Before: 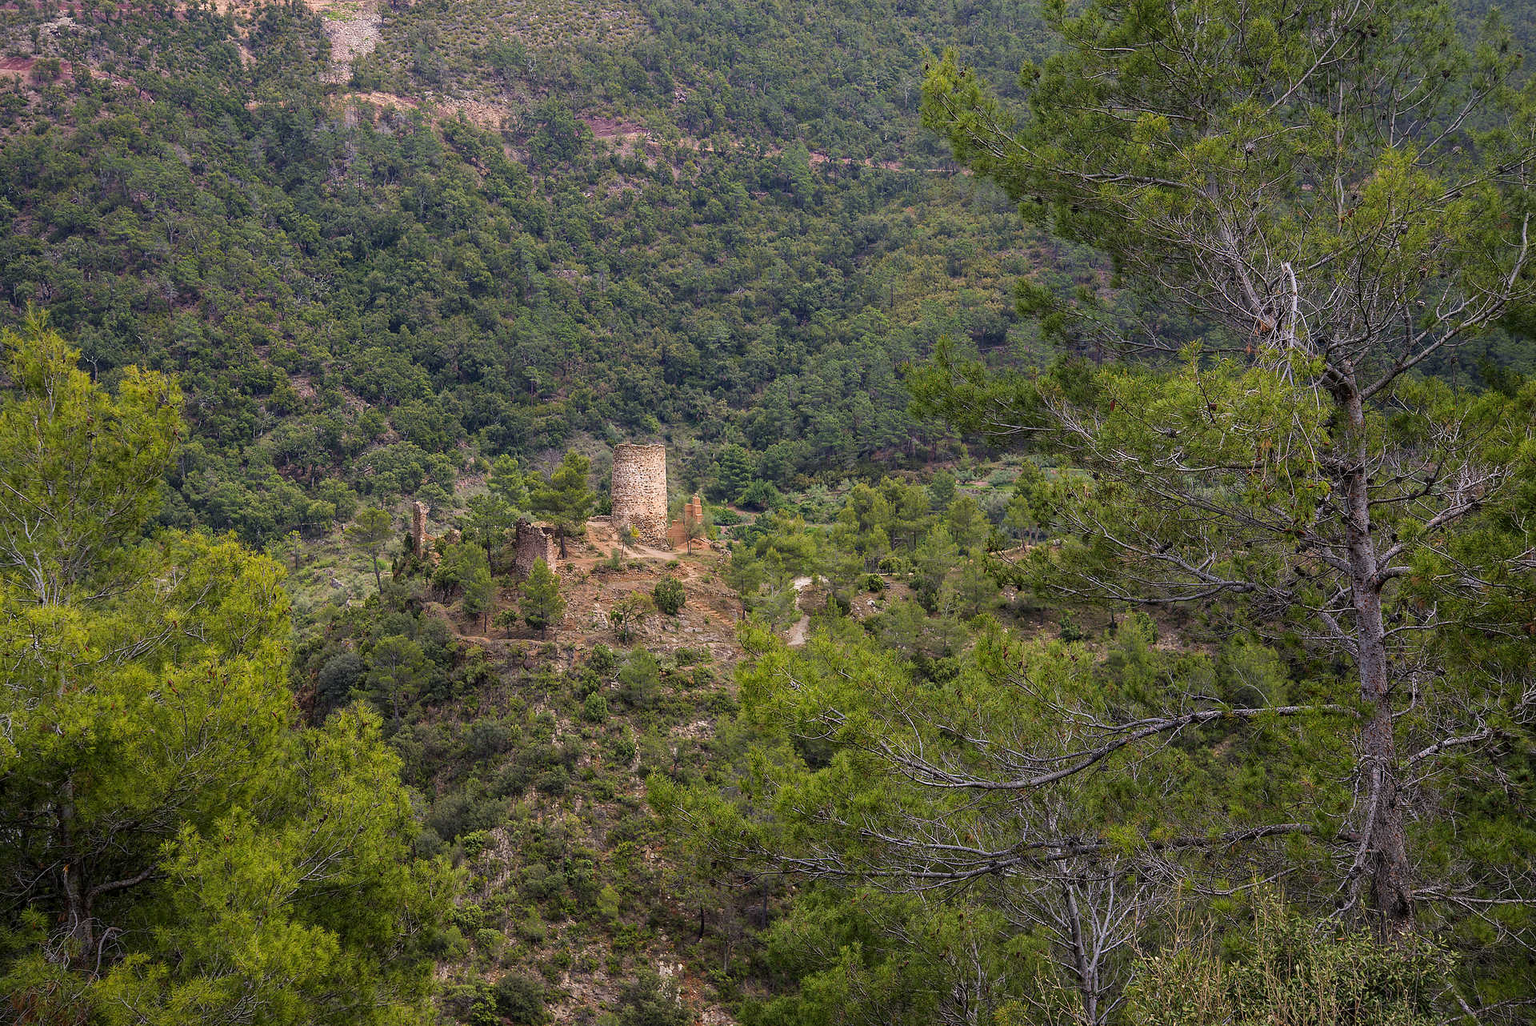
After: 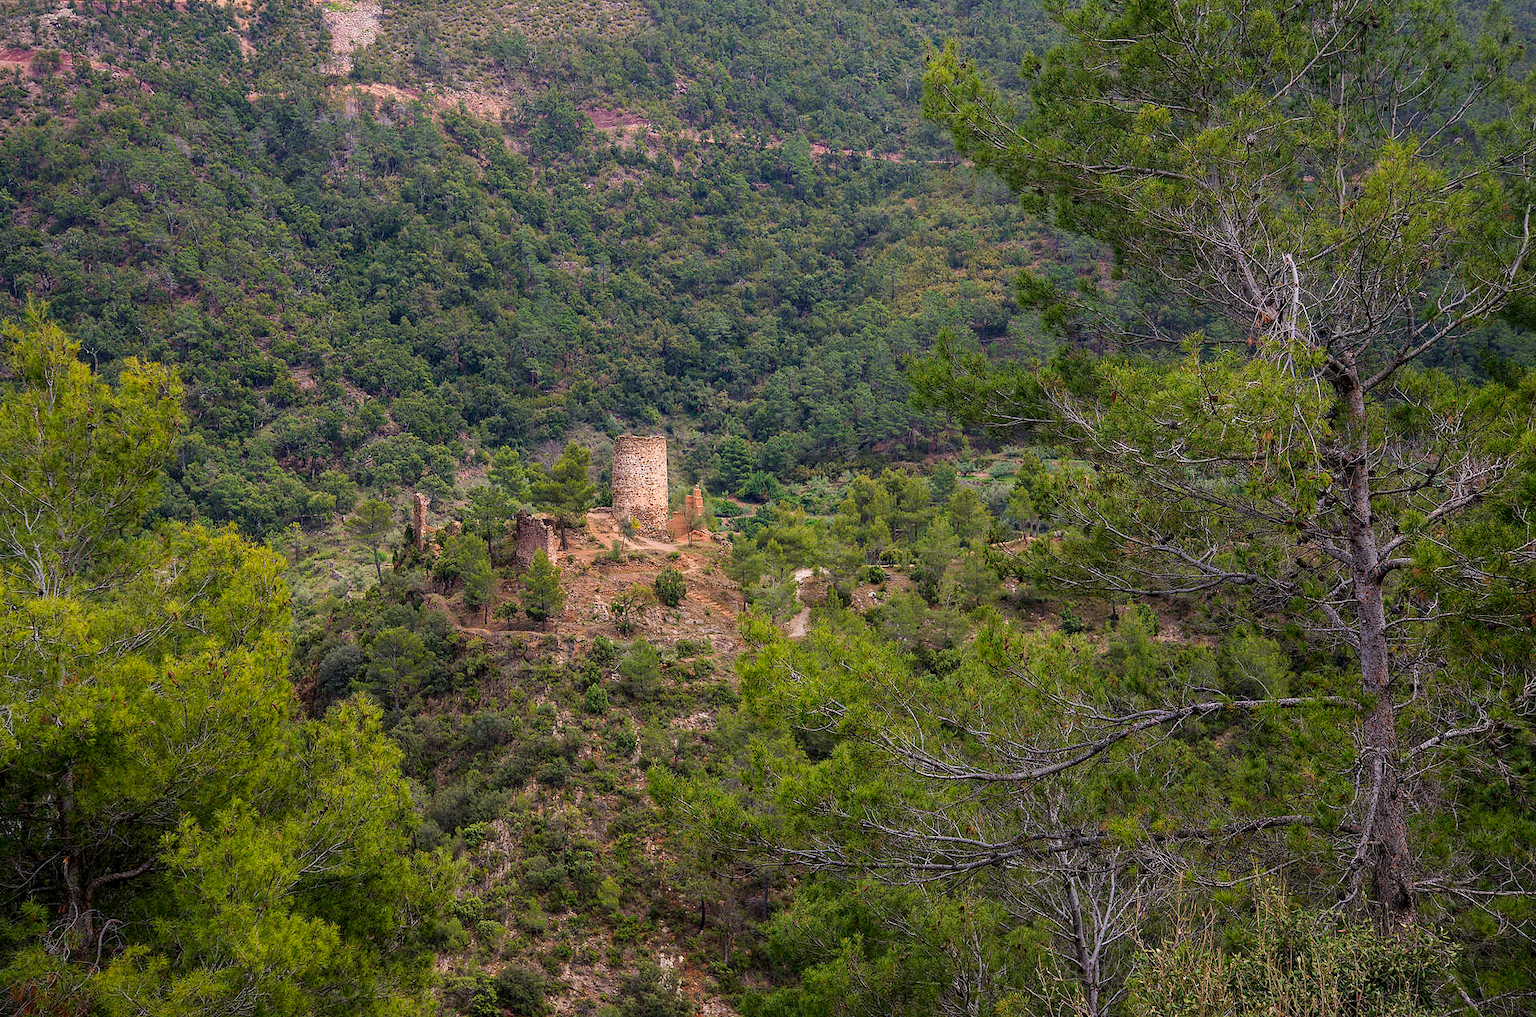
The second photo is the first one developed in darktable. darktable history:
crop: top 0.877%, right 0.057%
